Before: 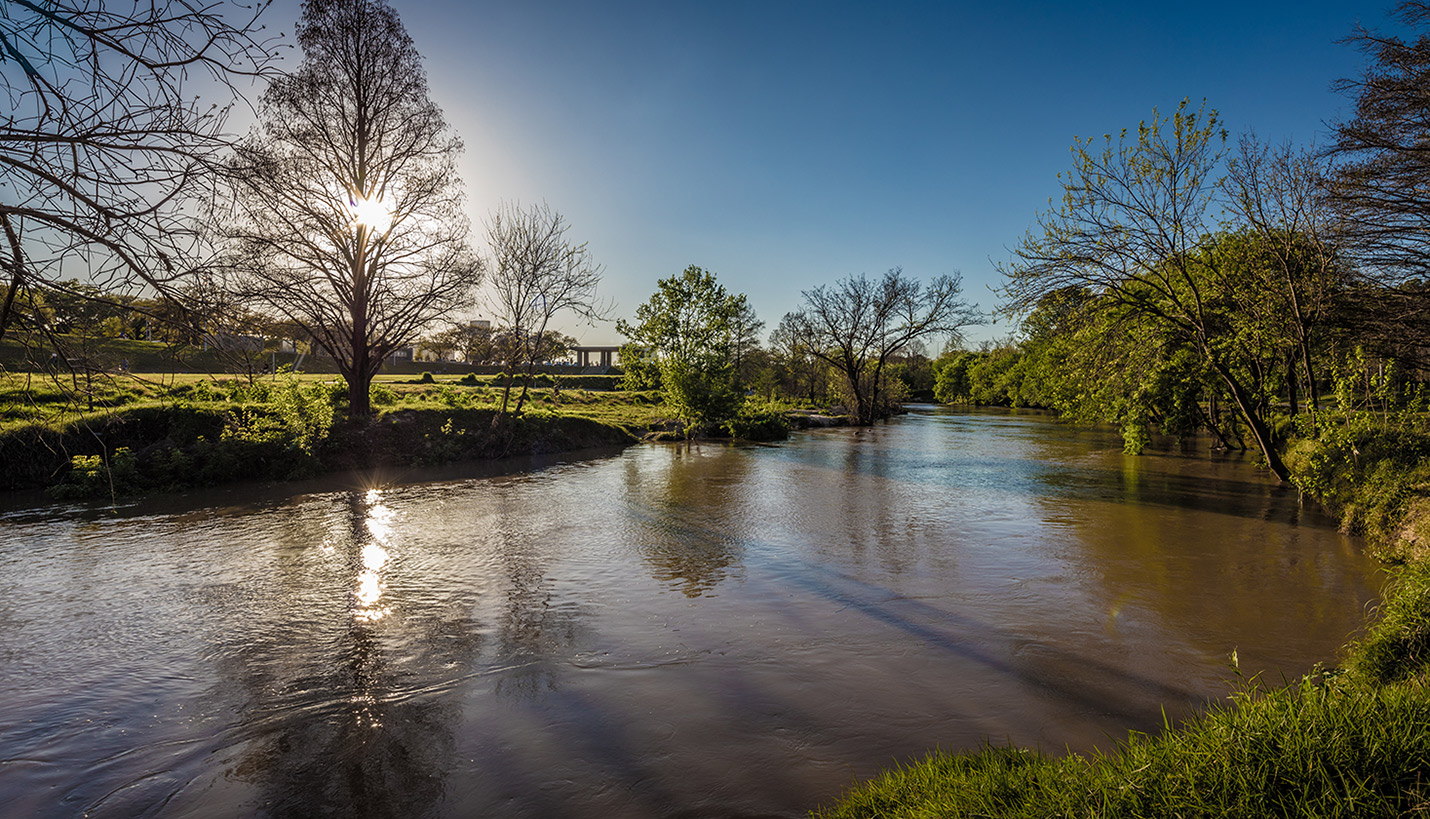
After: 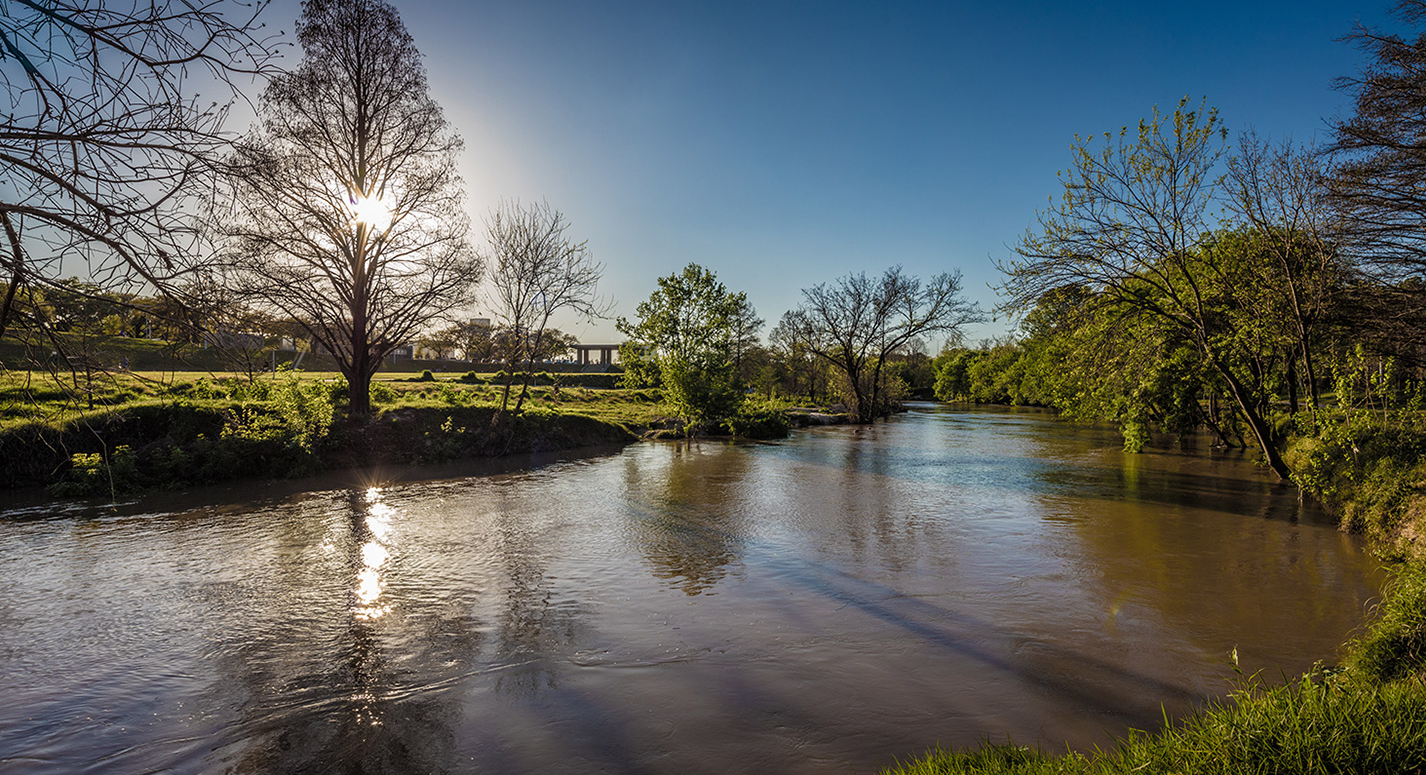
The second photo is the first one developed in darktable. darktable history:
crop: top 0.305%, right 0.257%, bottom 5.041%
